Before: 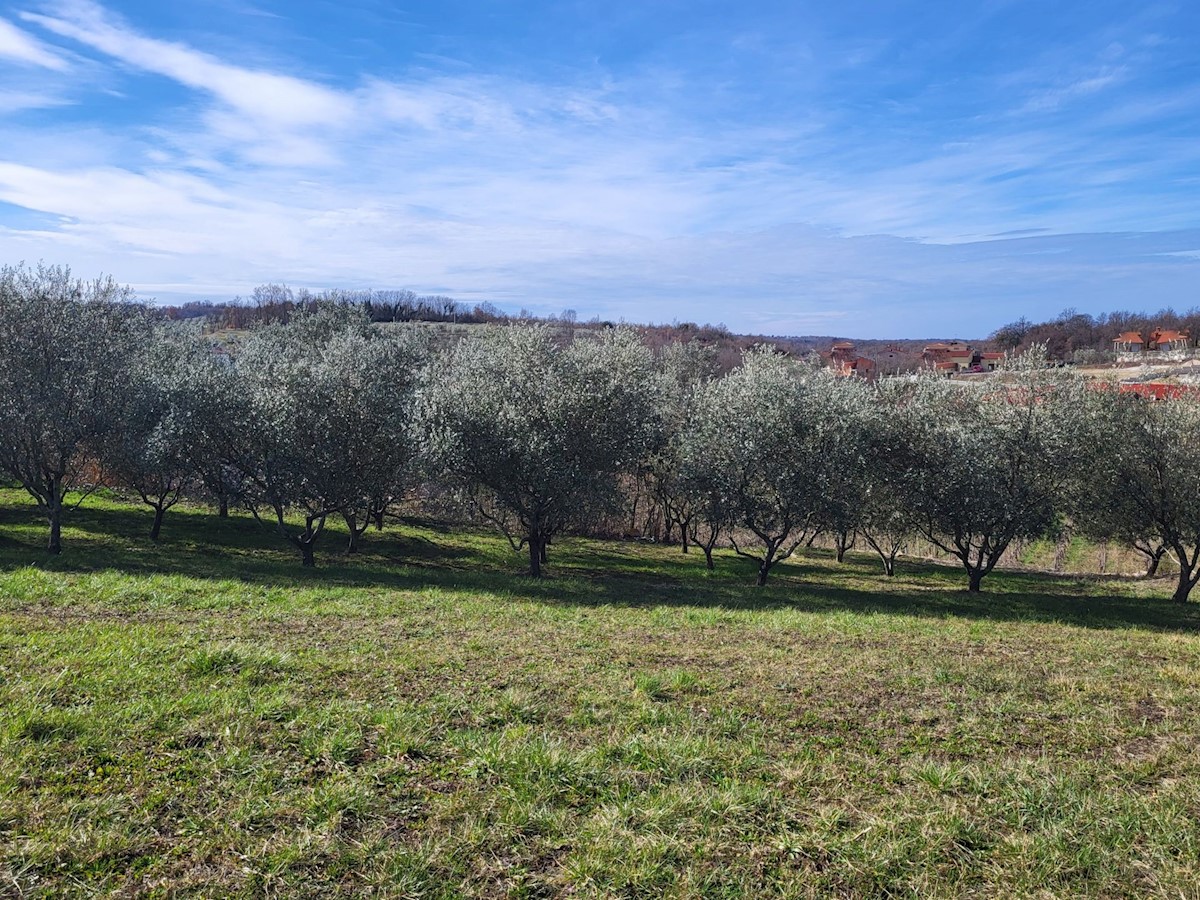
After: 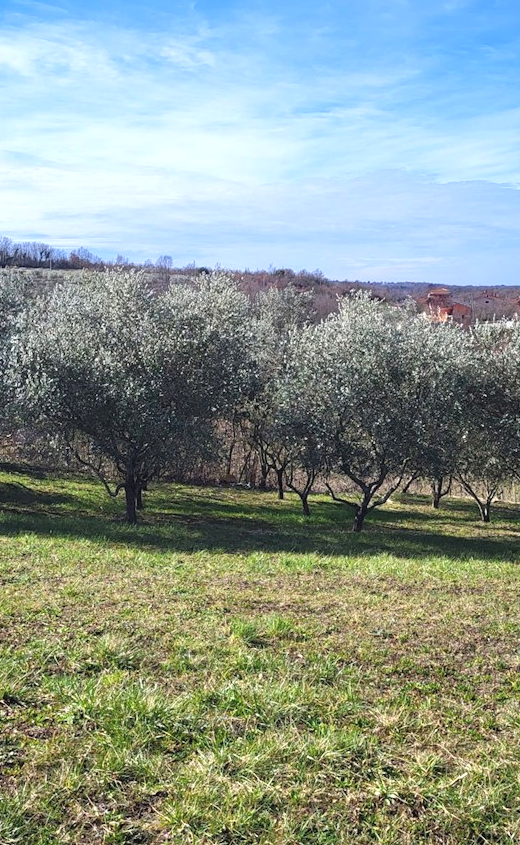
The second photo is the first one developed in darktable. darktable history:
crop: left 33.734%, top 6.059%, right 22.92%
exposure: black level correction -0.002, exposure 0.531 EV, compensate highlight preservation false
